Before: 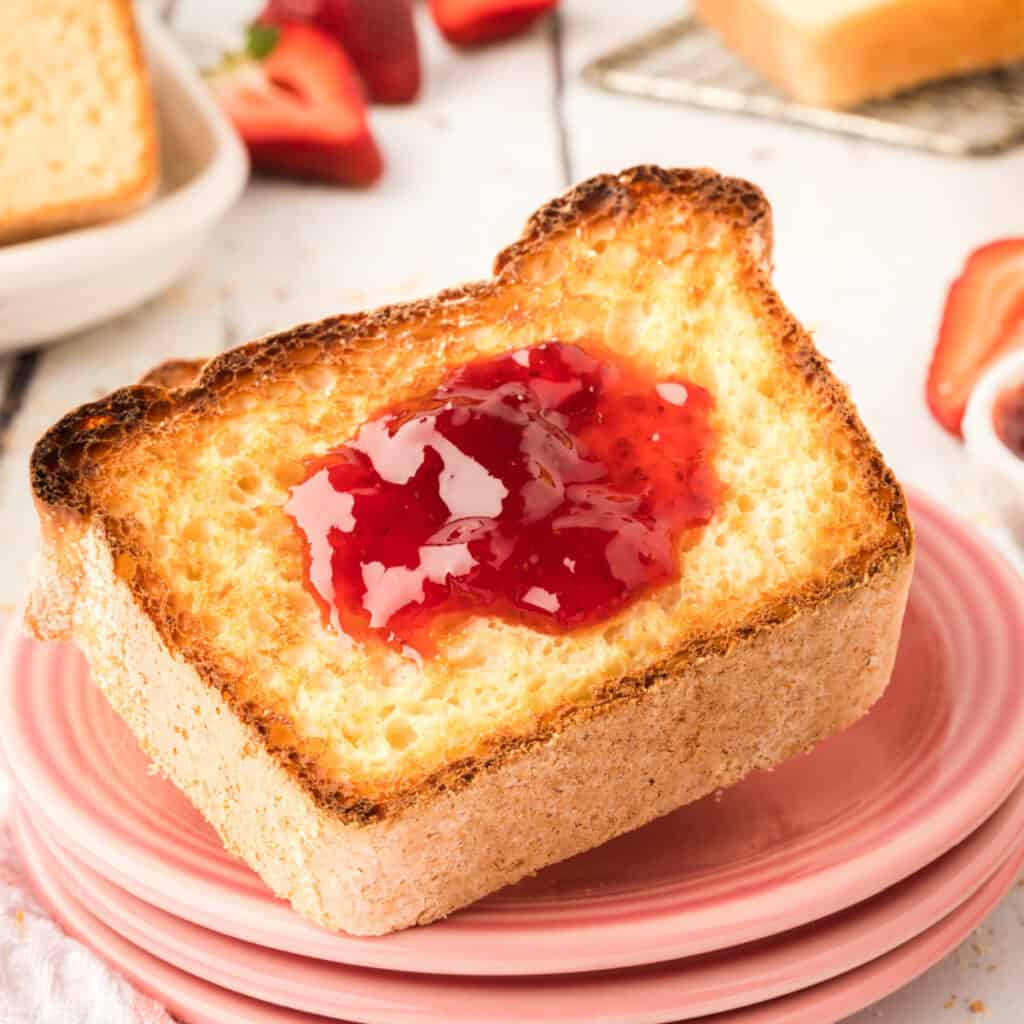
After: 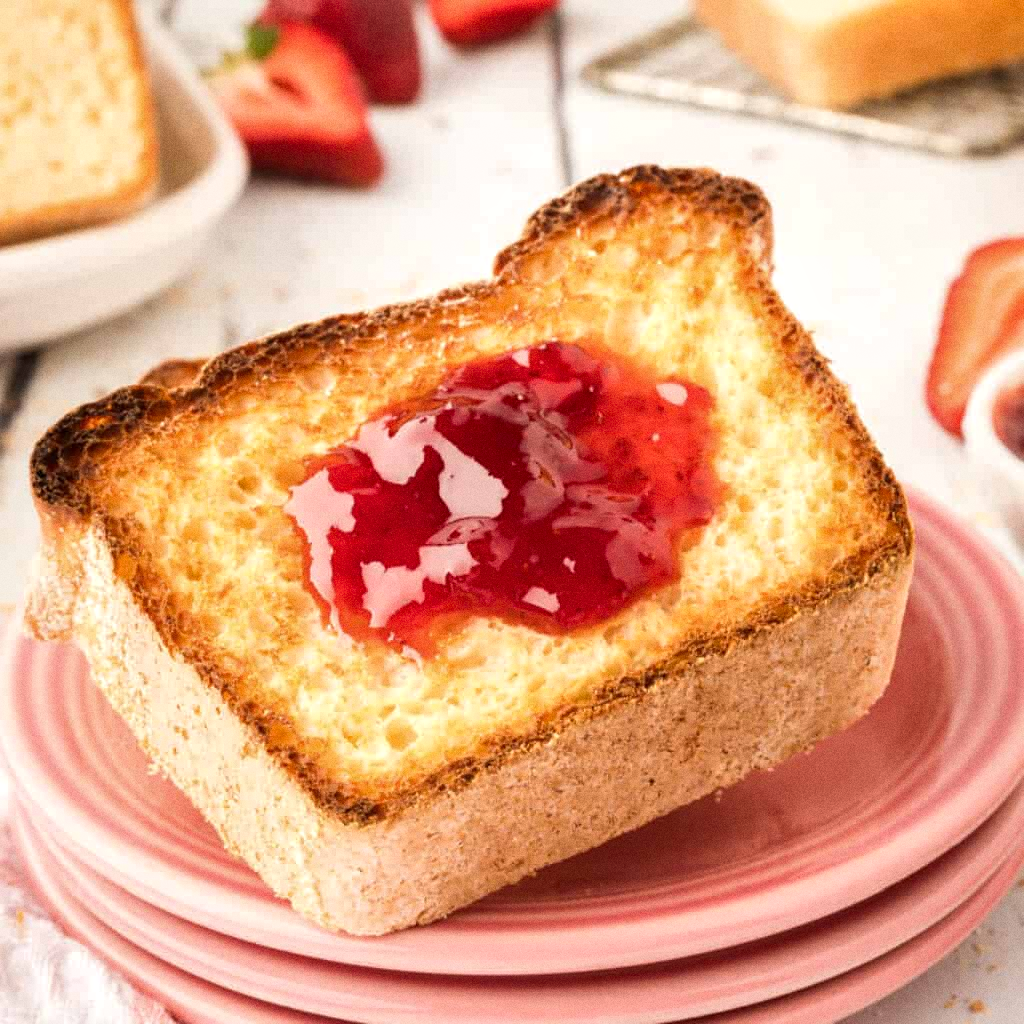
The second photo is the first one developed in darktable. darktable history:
grain: coarseness 0.09 ISO
local contrast: mode bilateral grid, contrast 20, coarseness 50, detail 132%, midtone range 0.2
